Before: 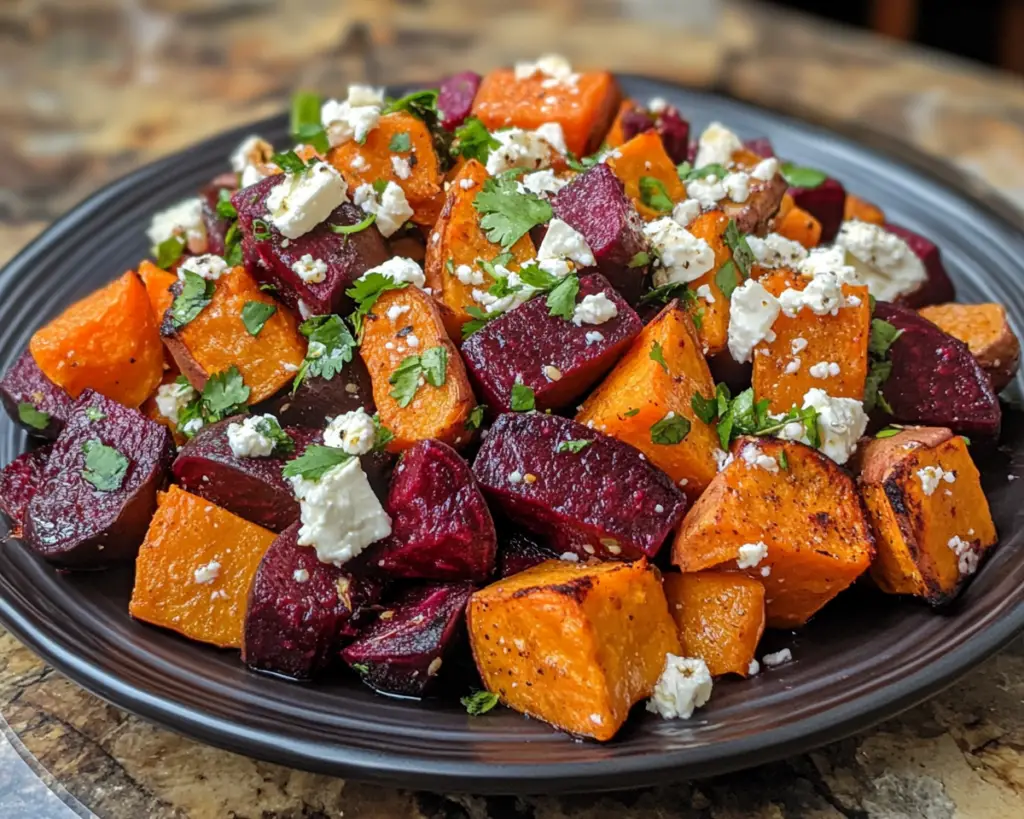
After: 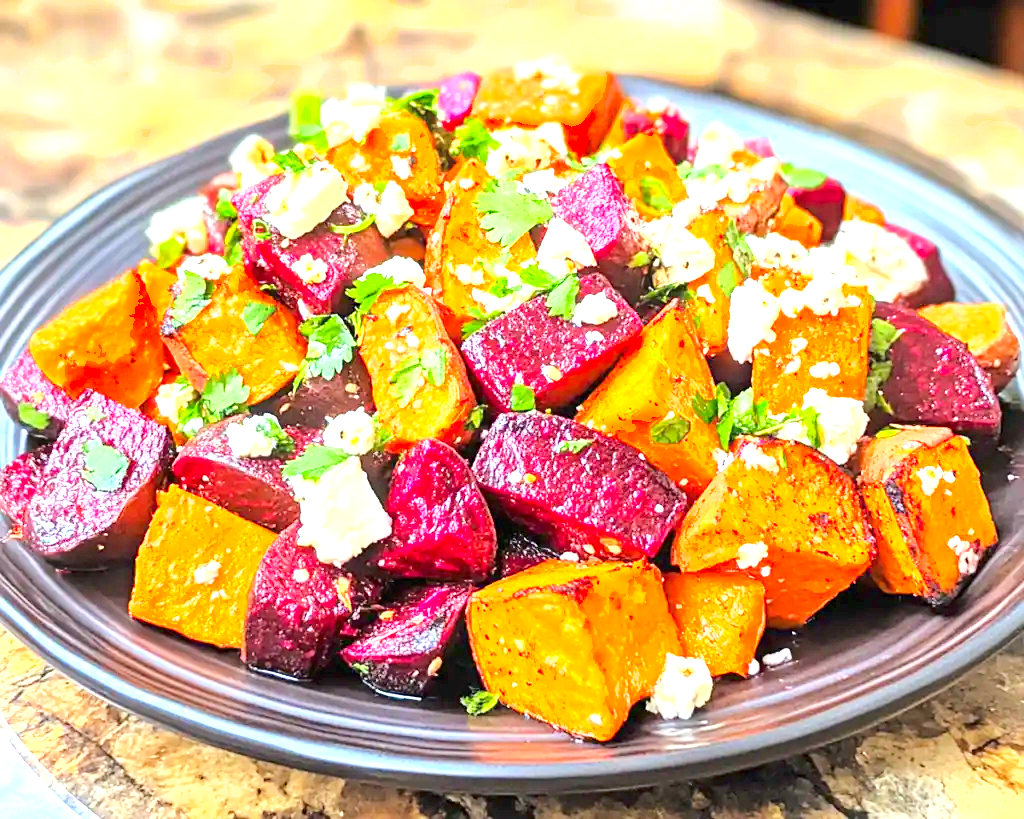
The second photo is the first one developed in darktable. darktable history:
color balance rgb: linear chroma grading › global chroma 1.188%, linear chroma grading › mid-tones -0.784%, perceptual saturation grading › global saturation 0.1%, perceptual brilliance grading › mid-tones 10.82%, perceptual brilliance grading › shadows 15.134%
exposure: black level correction 0, exposure 2.346 EV, compensate highlight preservation false
sharpen: amount 0.213
shadows and highlights: shadows -20.4, white point adjustment -1.9, highlights -34.72
contrast brightness saturation: contrast 0.201, brightness 0.157, saturation 0.225
